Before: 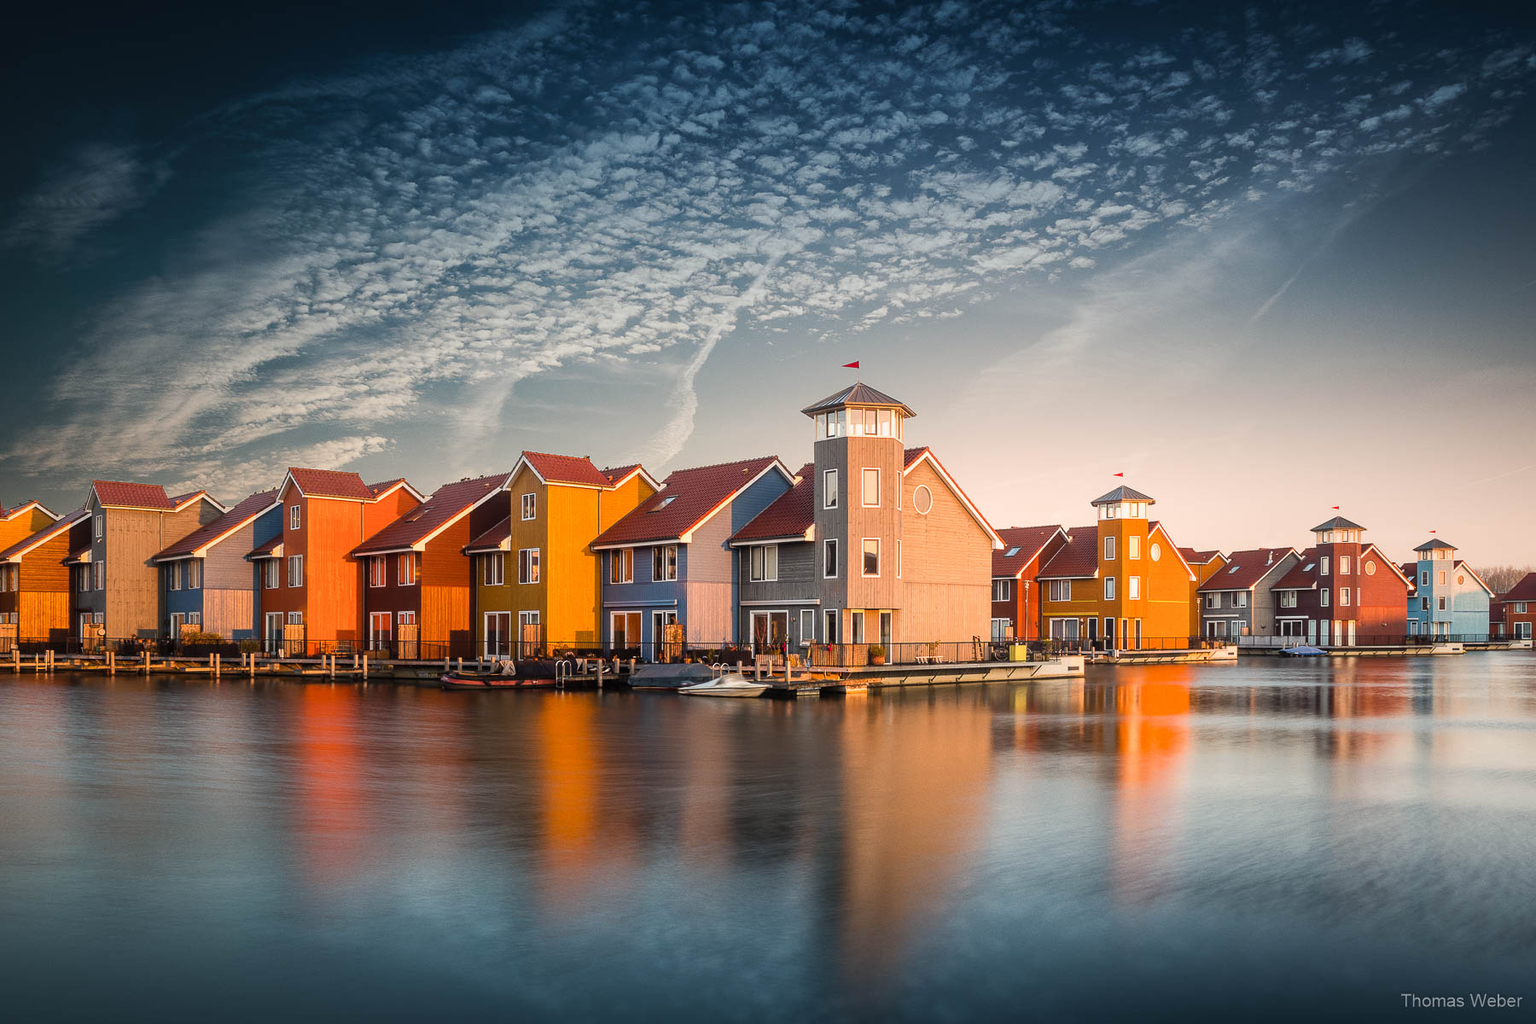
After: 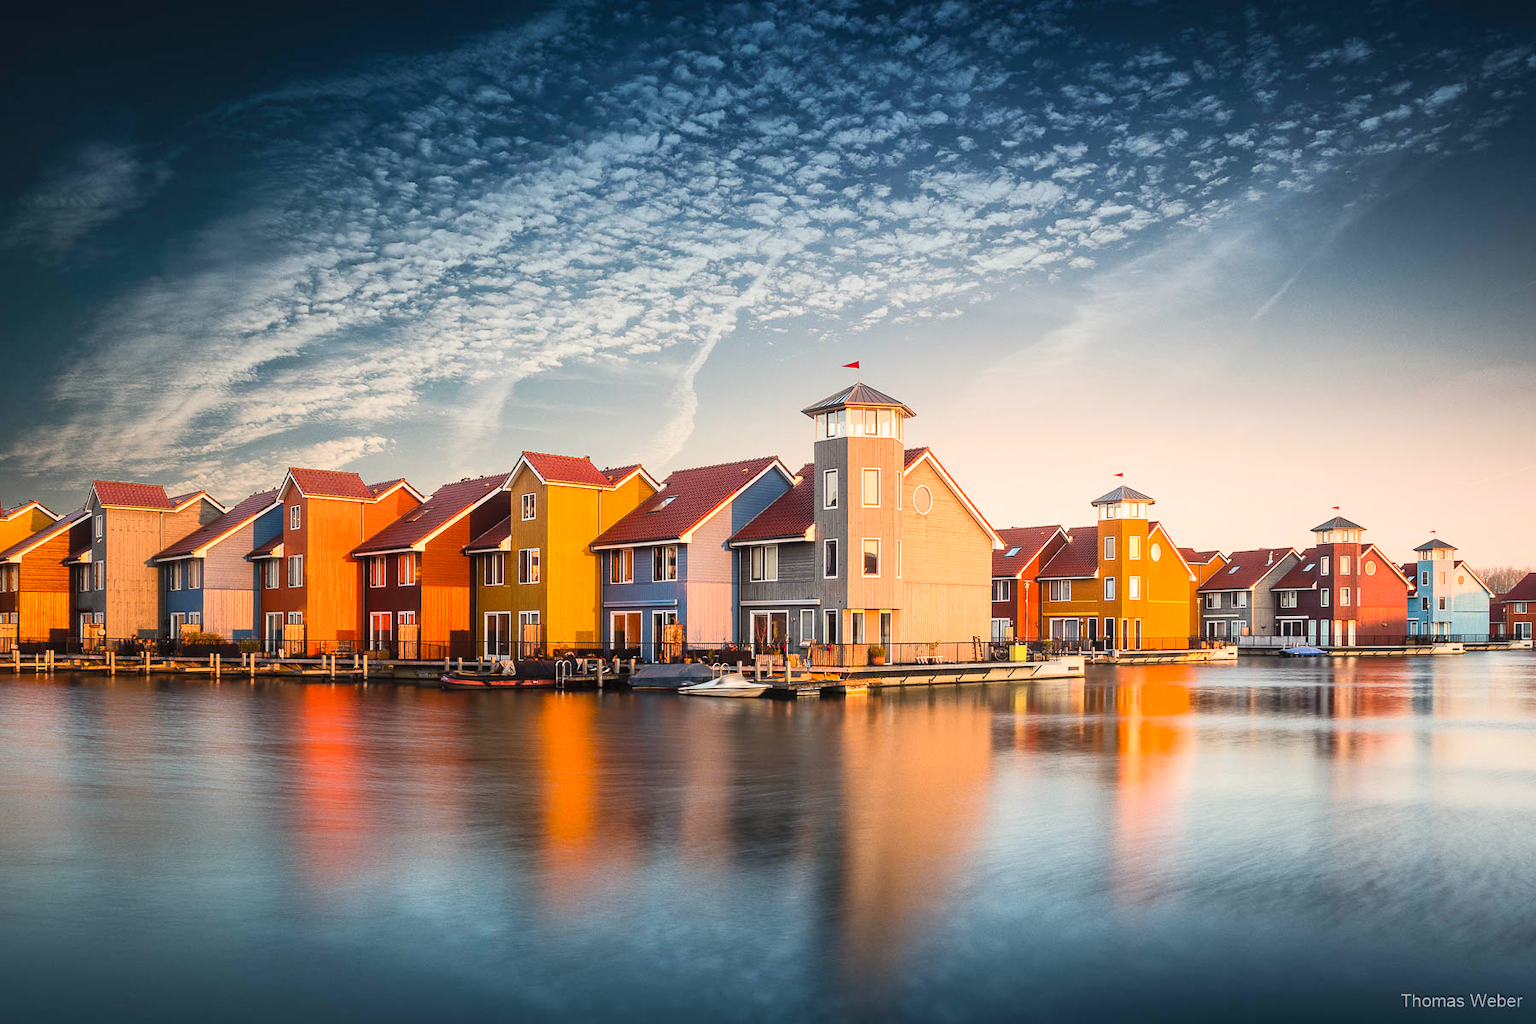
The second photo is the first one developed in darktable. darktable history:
contrast brightness saturation: contrast 0.201, brightness 0.167, saturation 0.222
